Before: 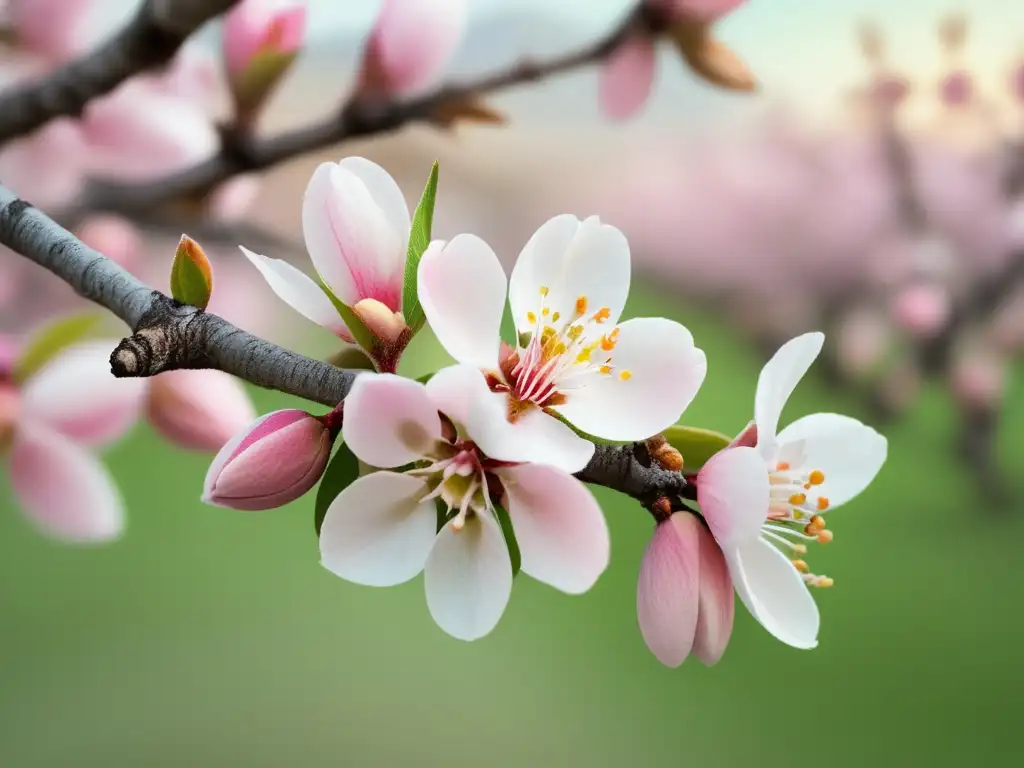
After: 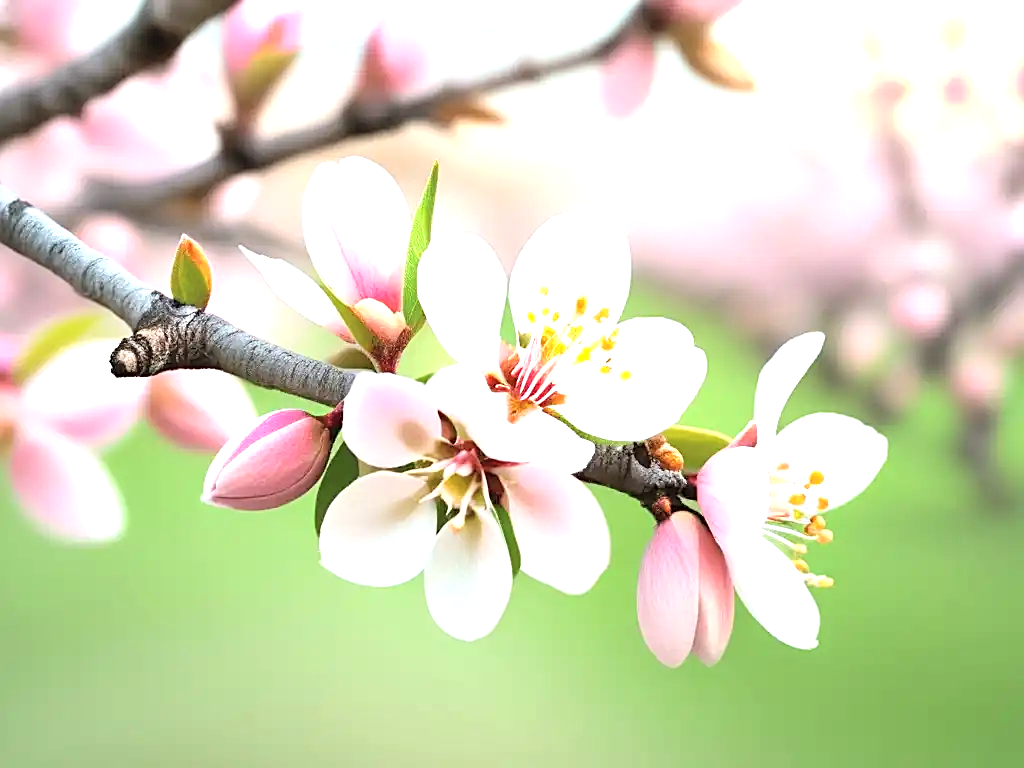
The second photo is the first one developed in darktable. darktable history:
contrast brightness saturation: brightness 0.15
sharpen: on, module defaults
exposure: exposure 1.16 EV, compensate exposure bias true, compensate highlight preservation false
white balance: emerald 1
